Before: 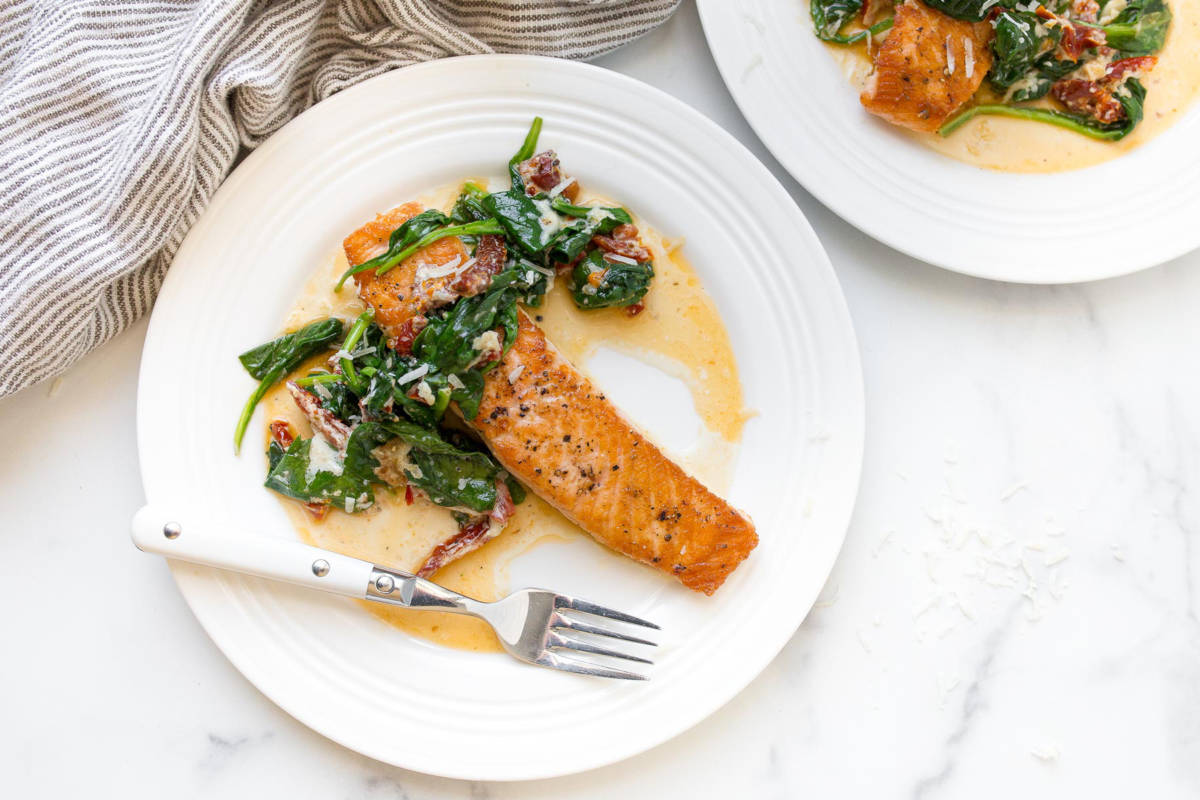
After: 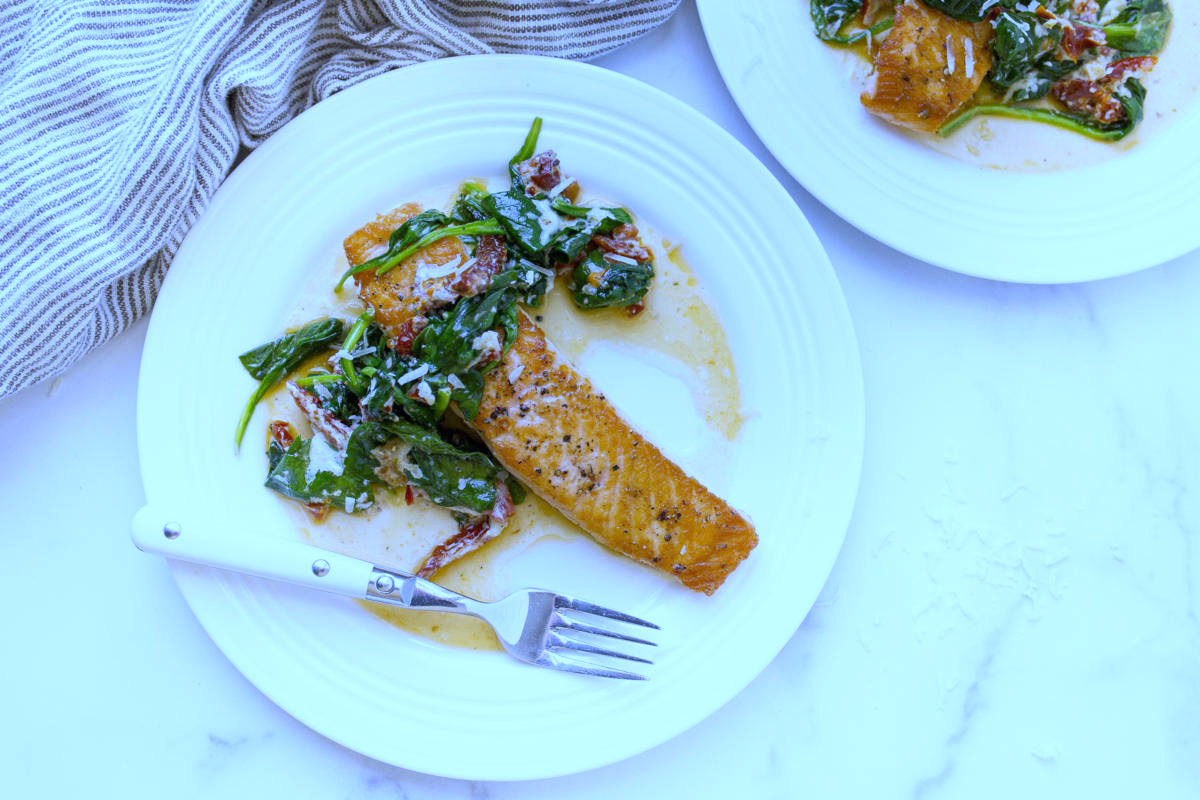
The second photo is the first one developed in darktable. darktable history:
white balance: red 0.766, blue 1.537
tone equalizer: -8 EV 0.06 EV, smoothing diameter 25%, edges refinement/feathering 10, preserve details guided filter
